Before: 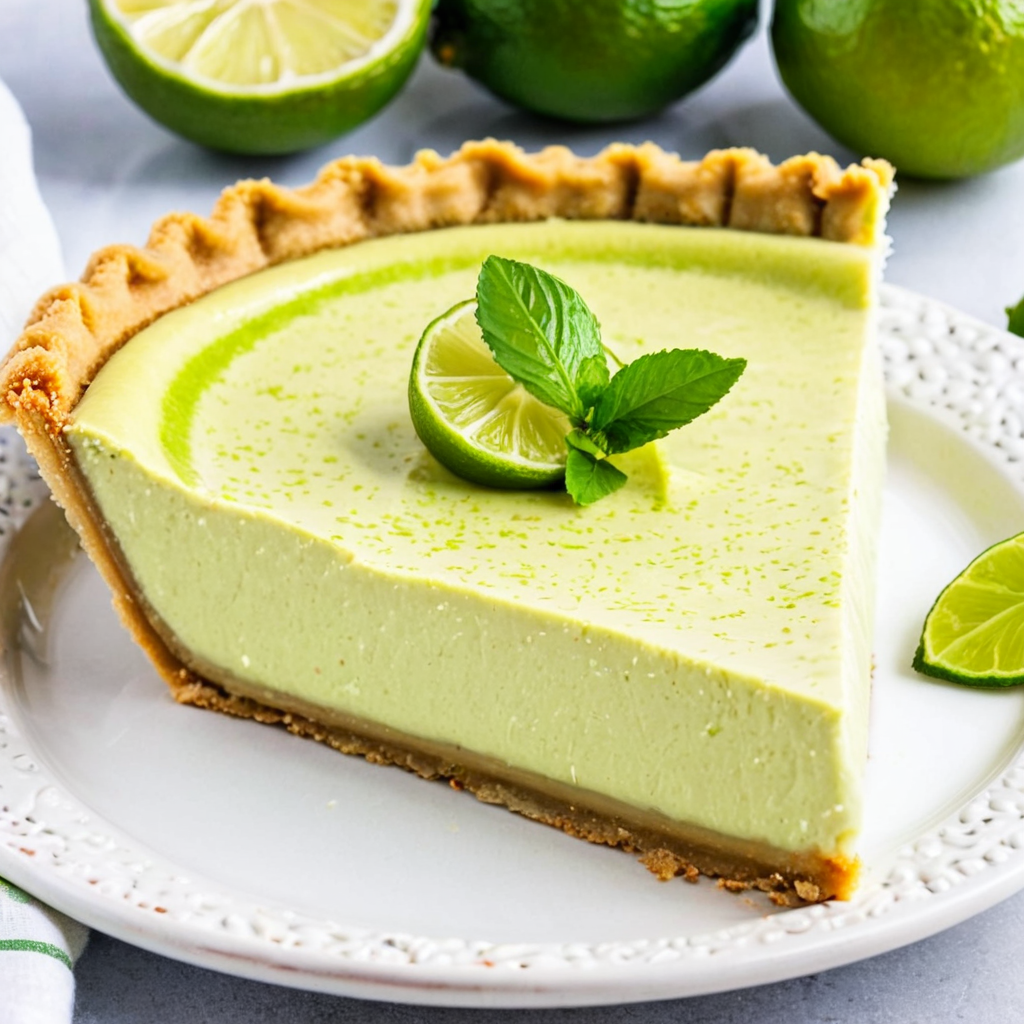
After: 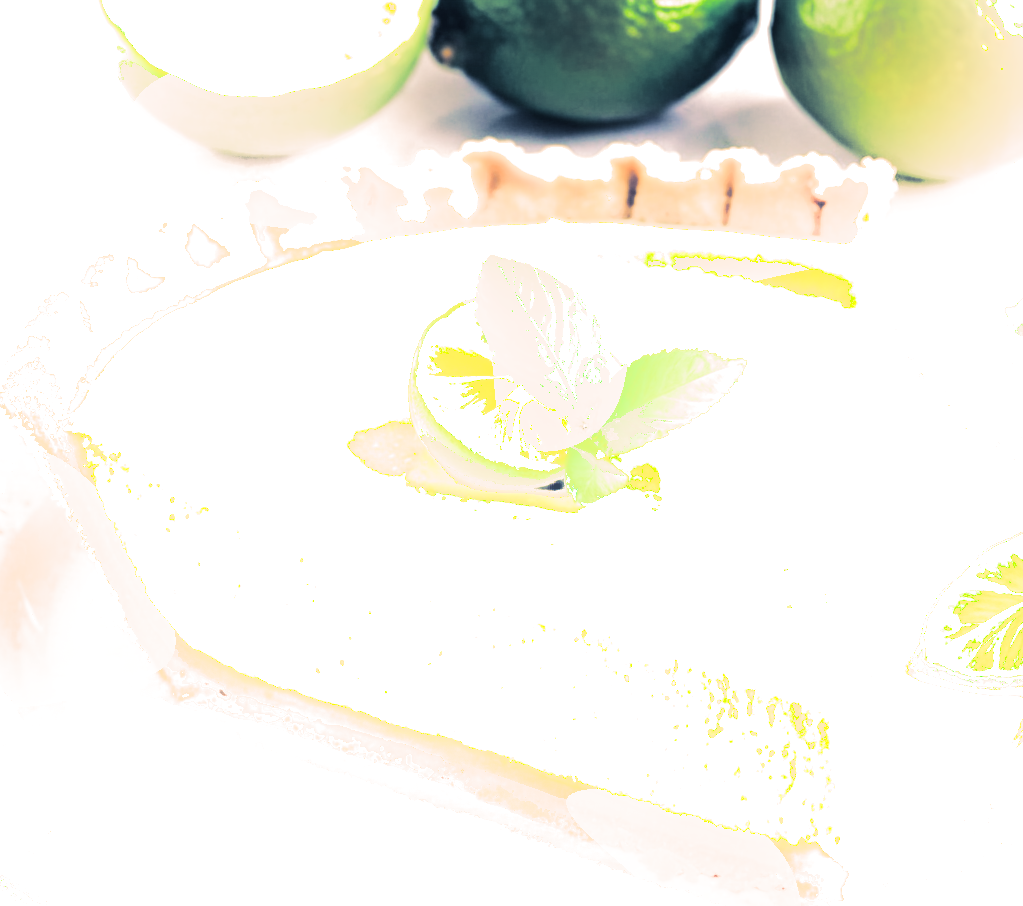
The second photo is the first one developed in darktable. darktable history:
shadows and highlights: shadows -54.3, highlights 86.09, soften with gaussian
split-toning: shadows › hue 226.8°, shadows › saturation 0.56, highlights › hue 28.8°, balance -40, compress 0%
color balance rgb: linear chroma grading › global chroma -0.67%, saturation formula JzAzBz (2021)
crop and rotate: top 0%, bottom 11.49%
exposure: black level correction -0.002, exposure 1.115 EV, compensate highlight preservation false
